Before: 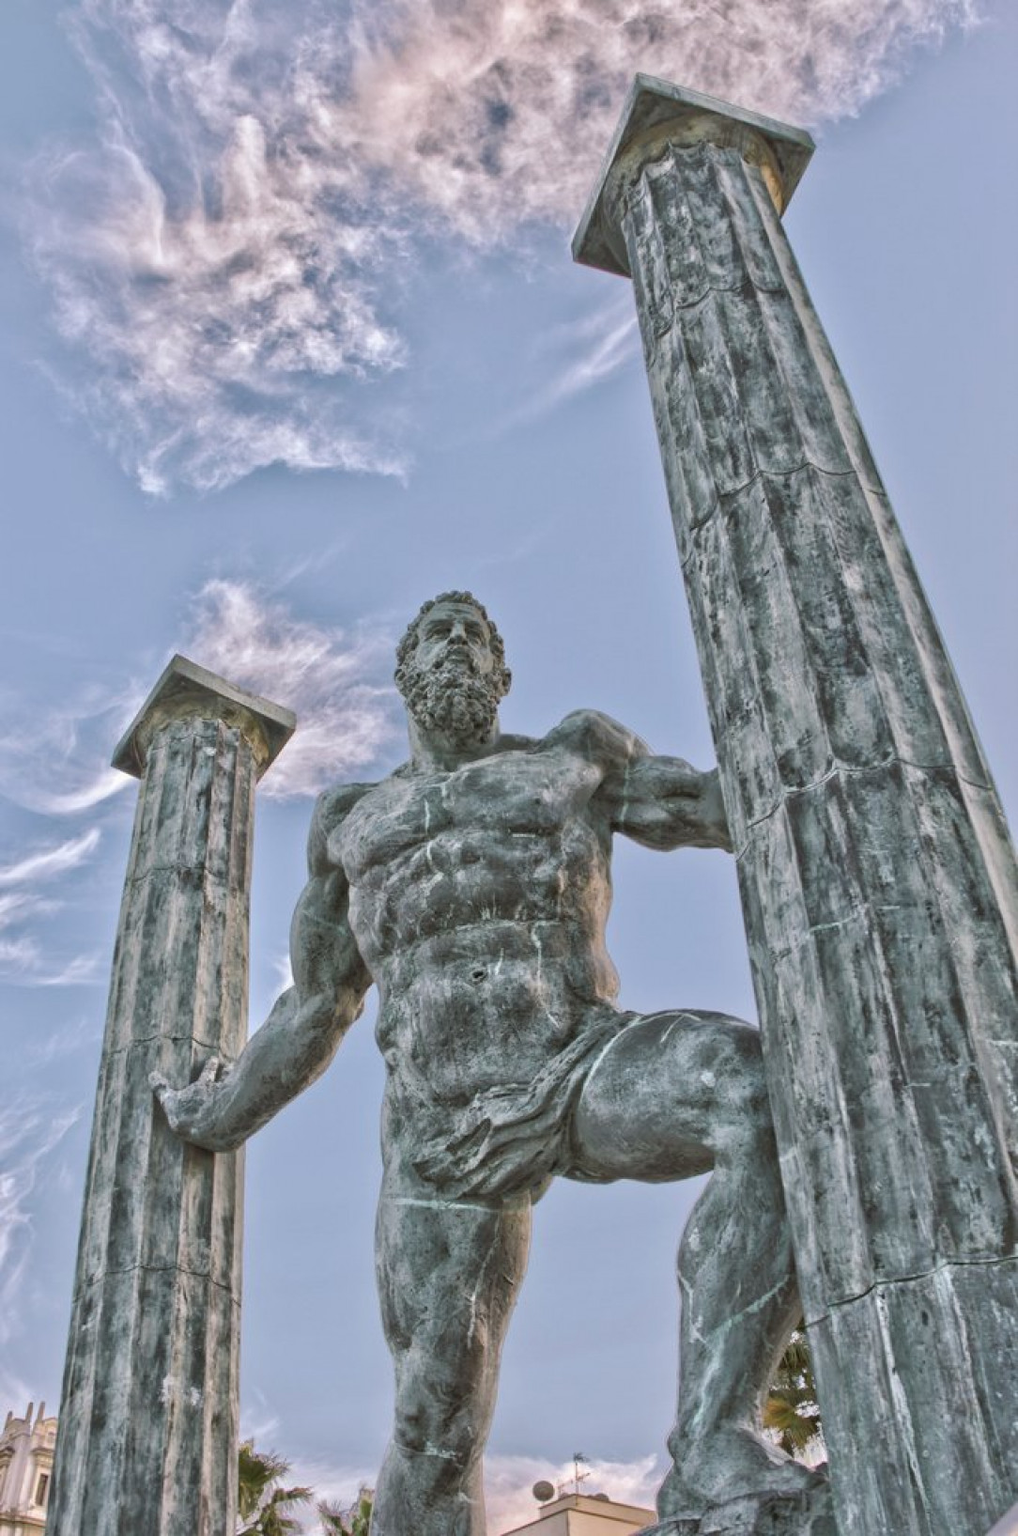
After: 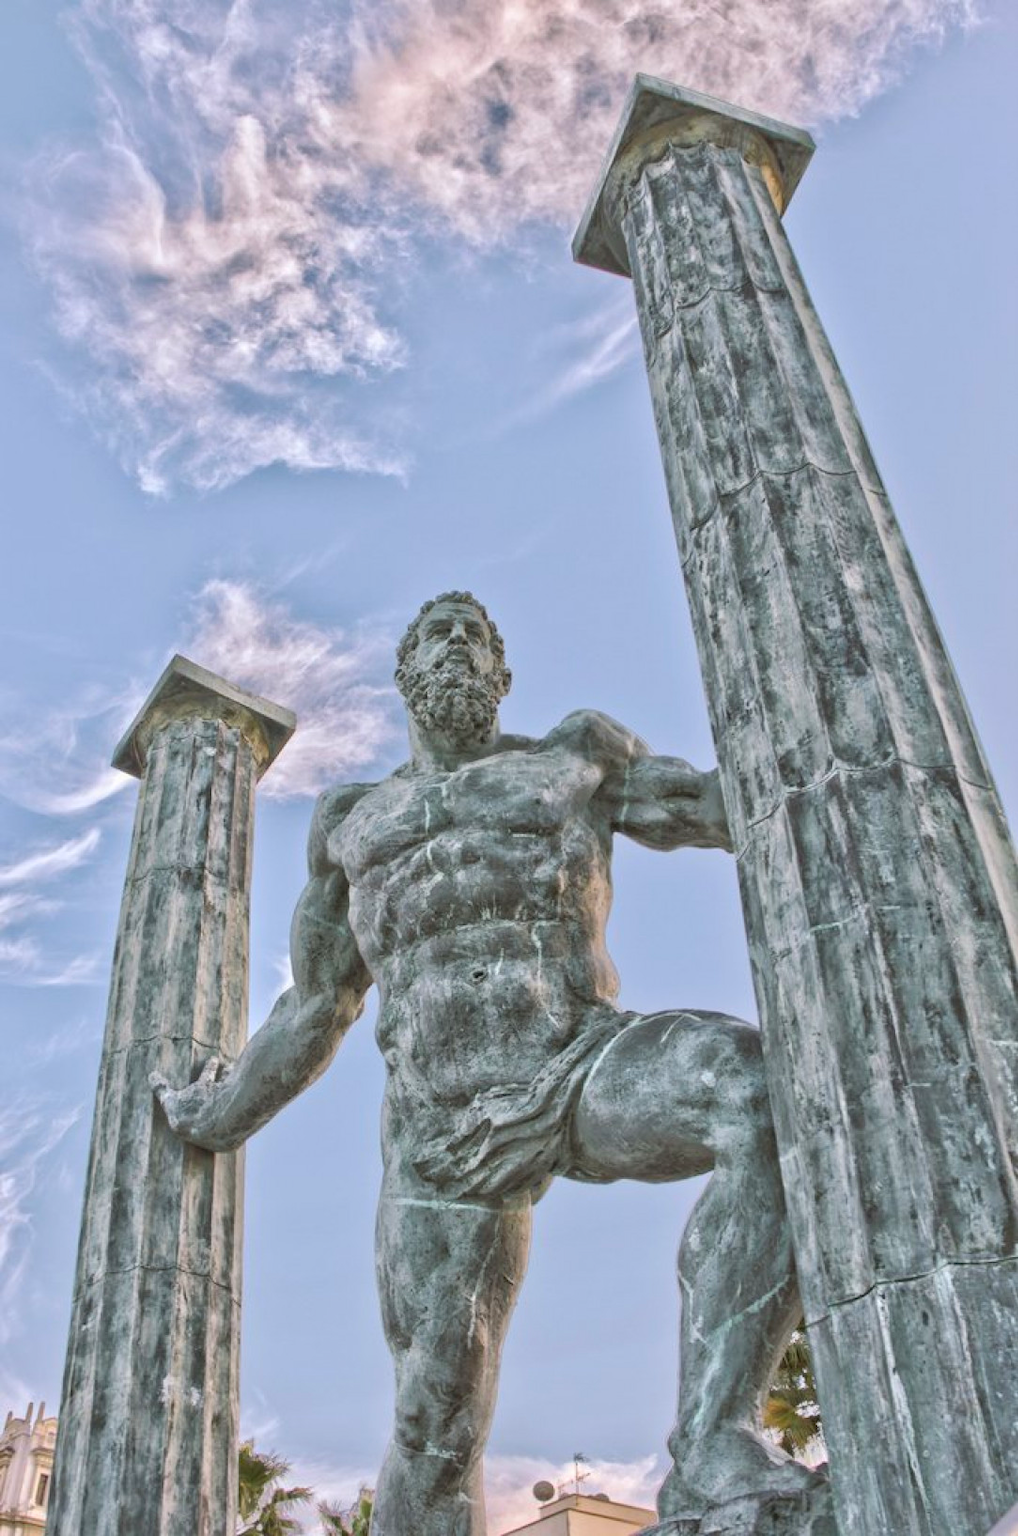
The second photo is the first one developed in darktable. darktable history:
contrast brightness saturation: contrast 0.07, brightness 0.08, saturation 0.18
